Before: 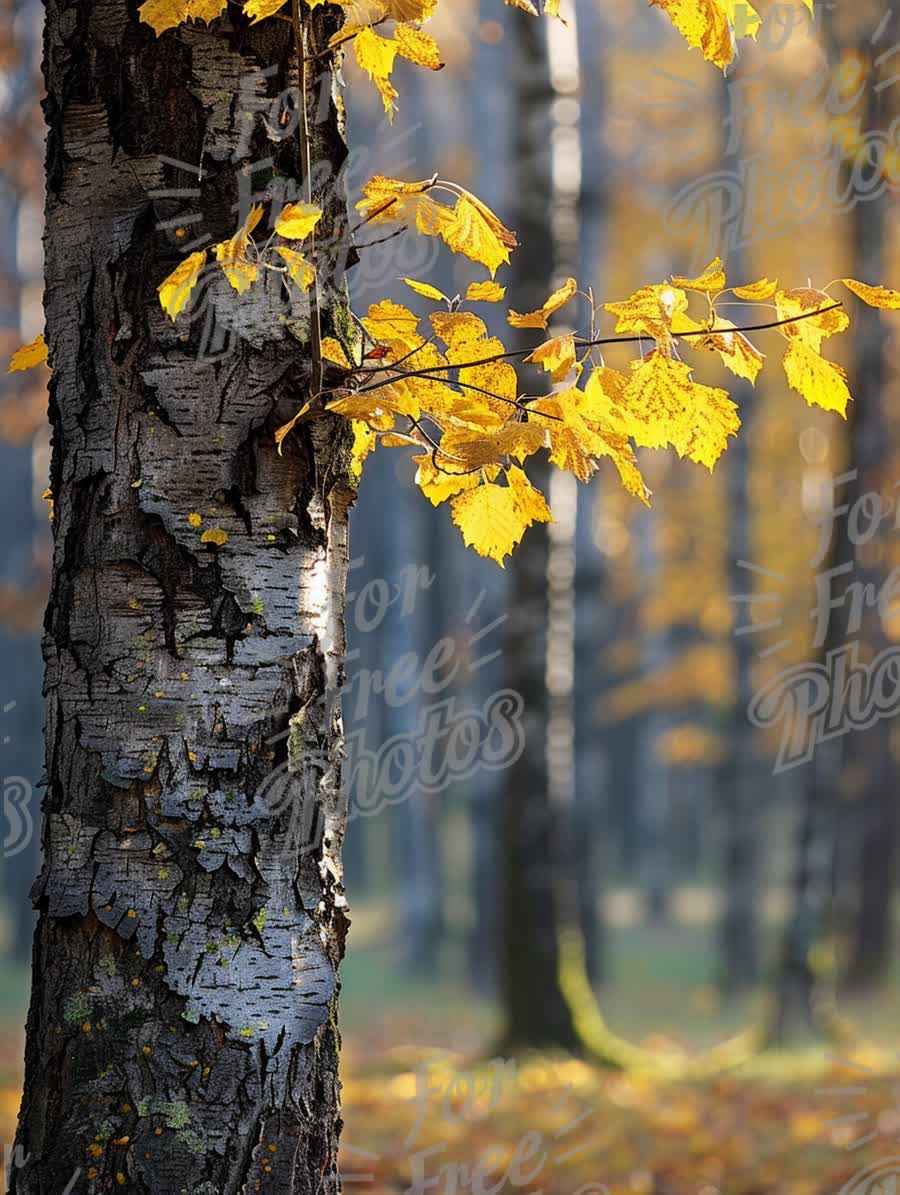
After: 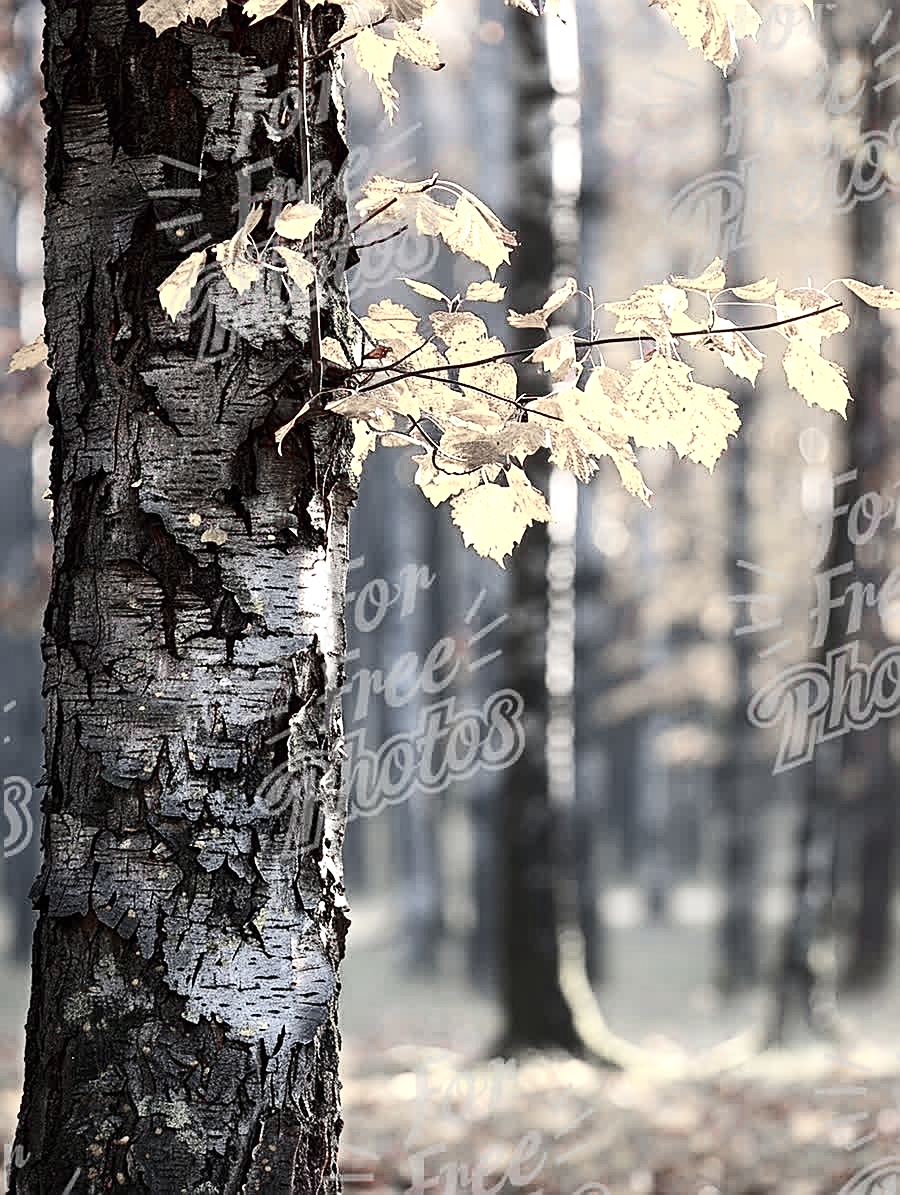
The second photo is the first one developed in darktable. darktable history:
exposure: black level correction 0, exposure 0.695 EV, compensate exposure bias true, compensate highlight preservation false
tone curve: curves: ch1 [(0, 0) (0.214, 0.291) (0.372, 0.44) (0.463, 0.476) (0.498, 0.502) (0.521, 0.531) (1, 1)]; ch2 [(0, 0) (0.456, 0.447) (0.5, 0.5) (0.547, 0.557) (0.592, 0.57) (0.631, 0.602) (1, 1)], color space Lab, independent channels, preserve colors none
contrast brightness saturation: contrast 0.257, brightness 0.021, saturation 0.853
shadows and highlights: shadows 20.61, highlights -20.64, soften with gaussian
color zones: curves: ch1 [(0, 0.34) (0.143, 0.164) (0.286, 0.152) (0.429, 0.176) (0.571, 0.173) (0.714, 0.188) (0.857, 0.199) (1, 0.34)], mix 25.4%
sharpen: on, module defaults
